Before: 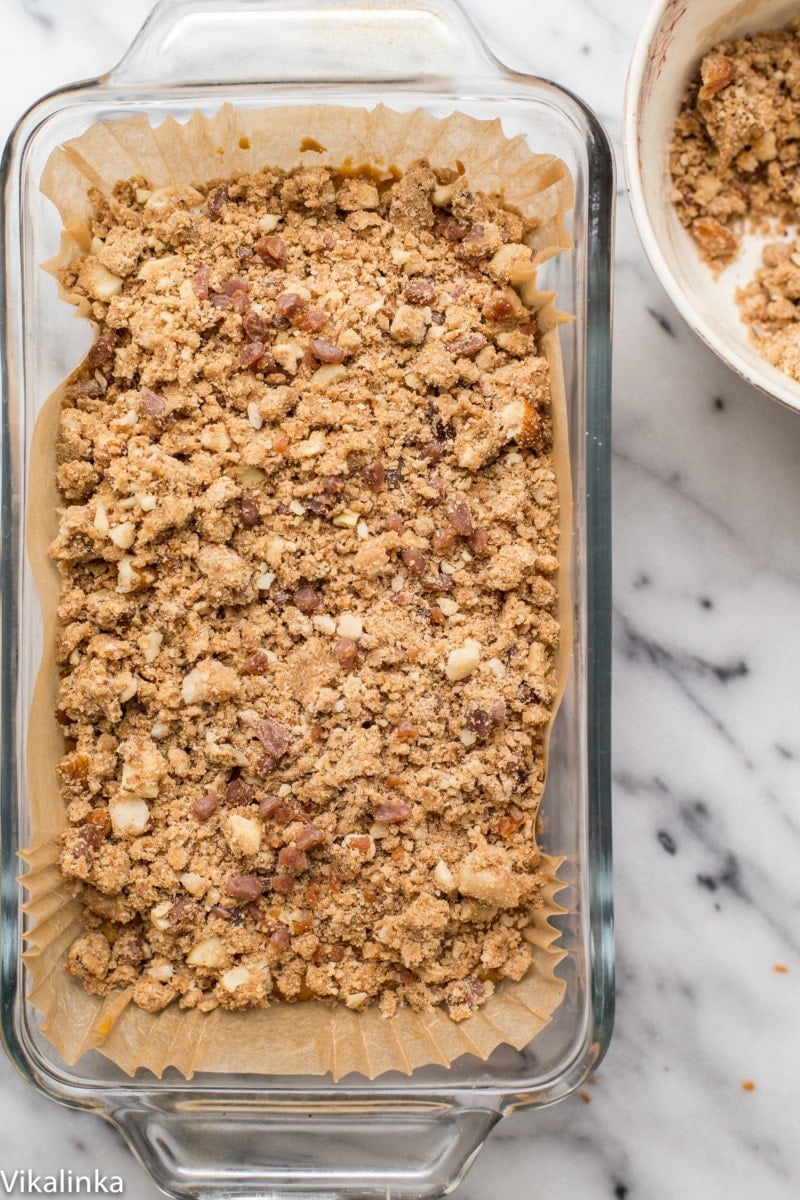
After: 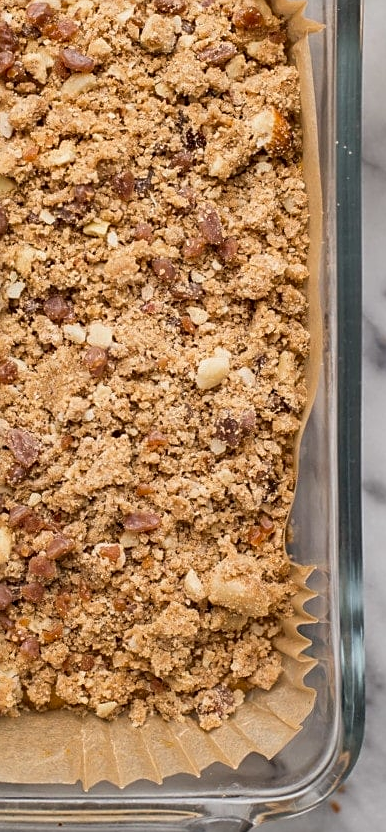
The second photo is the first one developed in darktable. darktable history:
crop: left 31.319%, top 24.295%, right 20.321%, bottom 6.315%
shadows and highlights: shadows 43.64, white point adjustment -1.49, soften with gaussian
sharpen: on, module defaults
